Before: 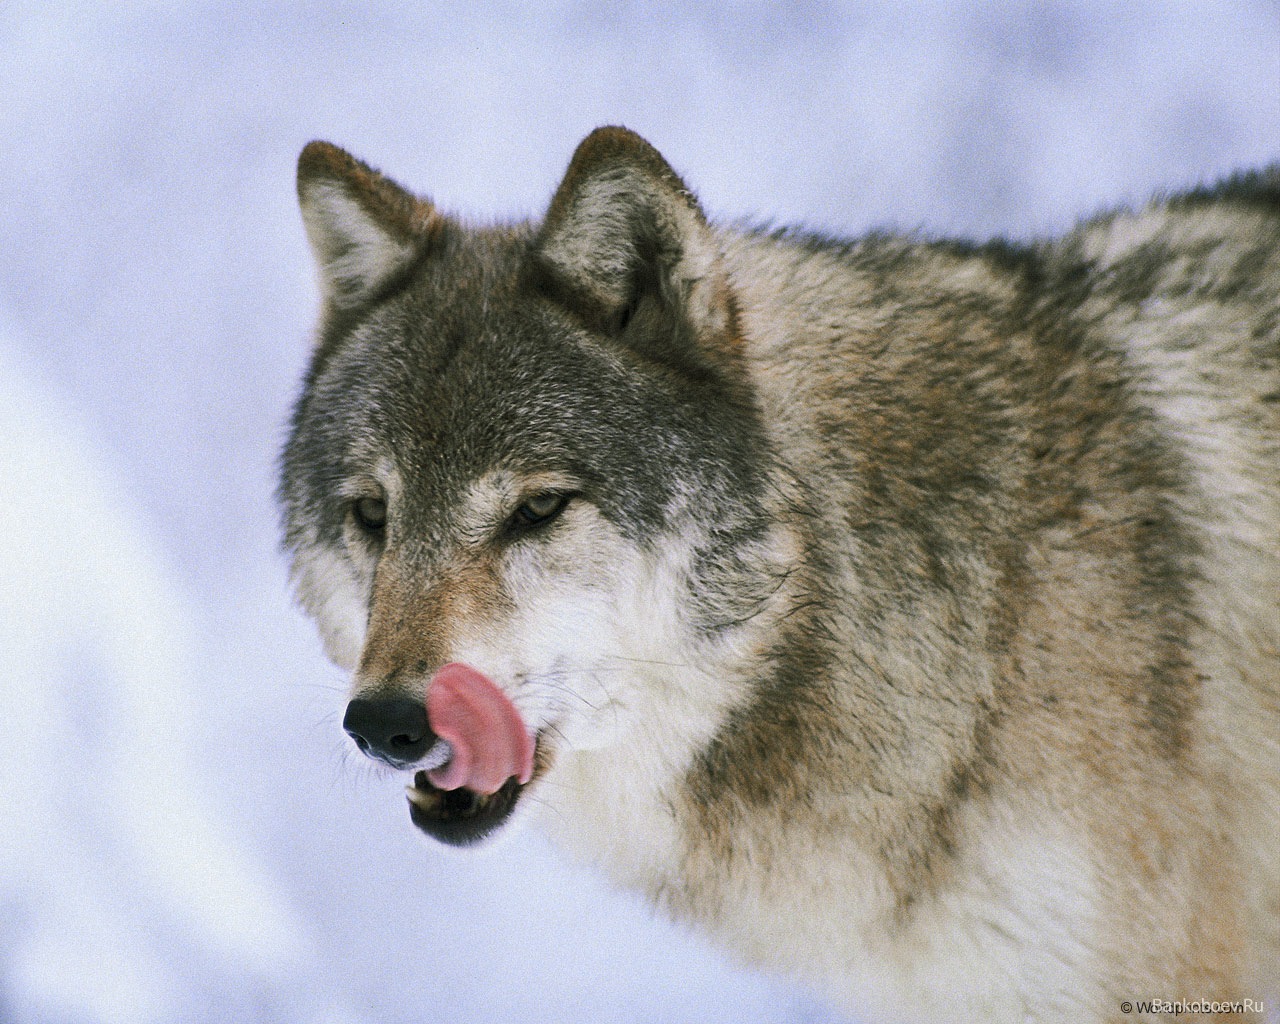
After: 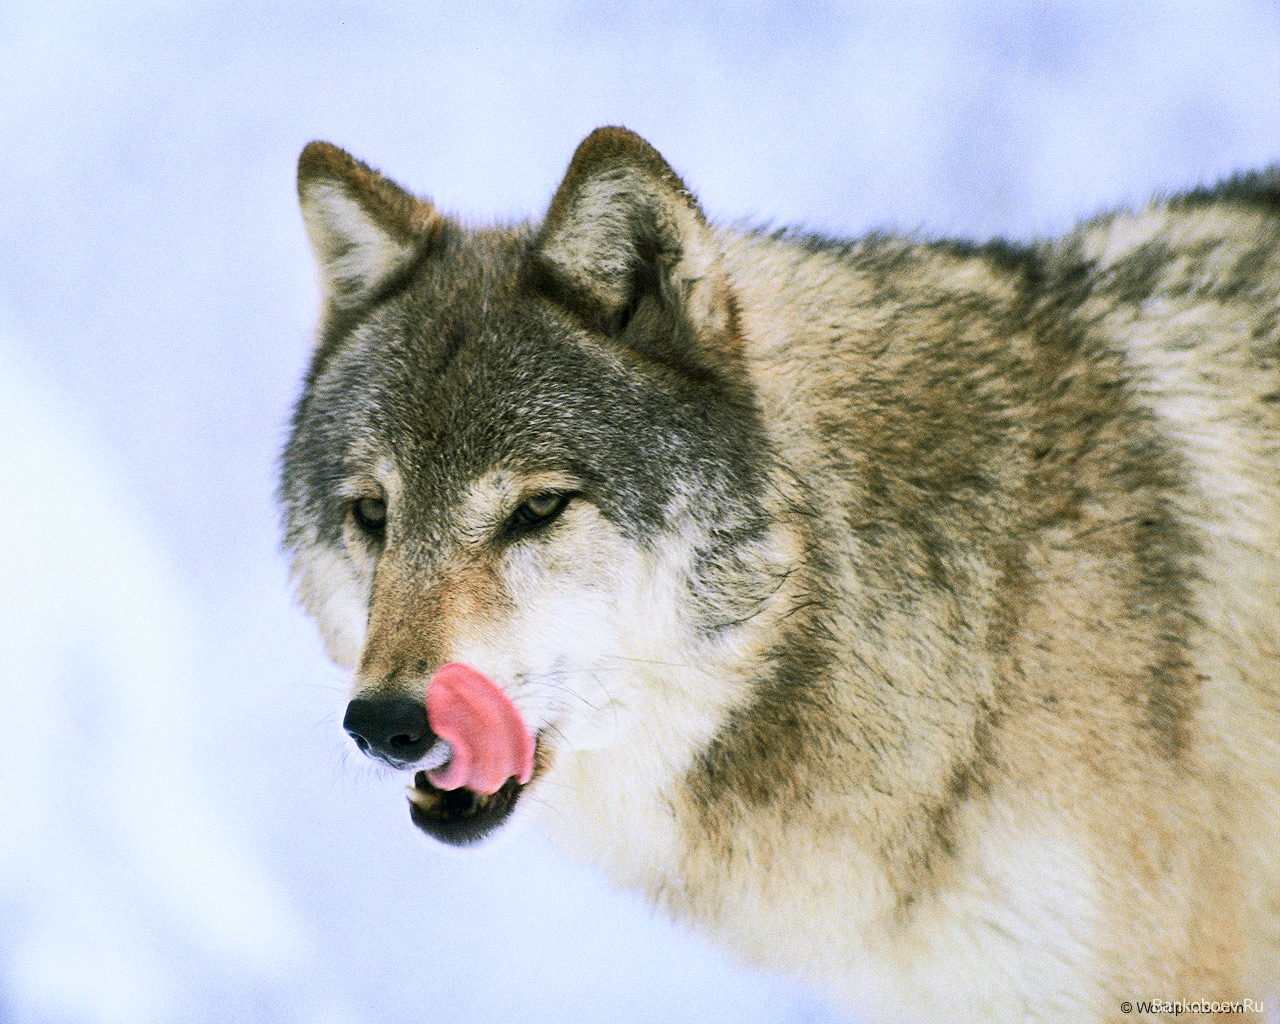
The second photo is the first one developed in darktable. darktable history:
tone curve: curves: ch0 [(0, 0) (0.051, 0.027) (0.096, 0.071) (0.219, 0.248) (0.428, 0.52) (0.596, 0.713) (0.727, 0.823) (0.859, 0.924) (1, 1)]; ch1 [(0, 0) (0.1, 0.038) (0.318, 0.221) (0.413, 0.325) (0.443, 0.412) (0.483, 0.474) (0.503, 0.501) (0.516, 0.515) (0.548, 0.575) (0.561, 0.596) (0.594, 0.647) (0.666, 0.701) (1, 1)]; ch2 [(0, 0) (0.453, 0.435) (0.479, 0.476) (0.504, 0.5) (0.52, 0.526) (0.557, 0.585) (0.583, 0.608) (0.824, 0.815) (1, 1)], color space Lab, independent channels, preserve colors none
